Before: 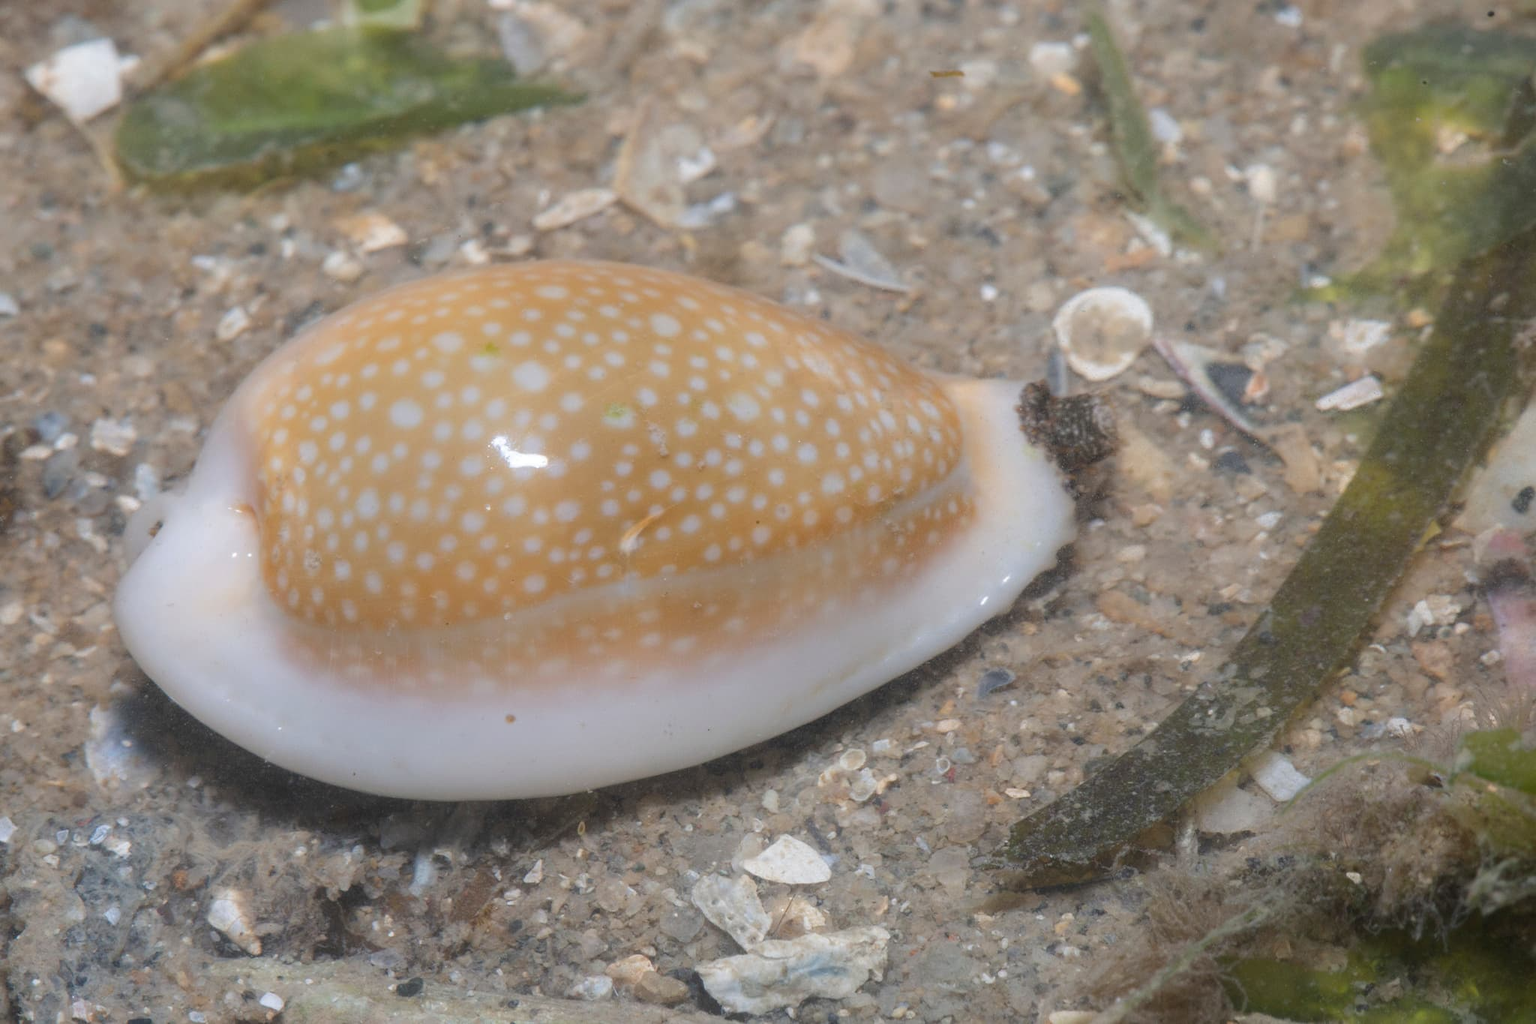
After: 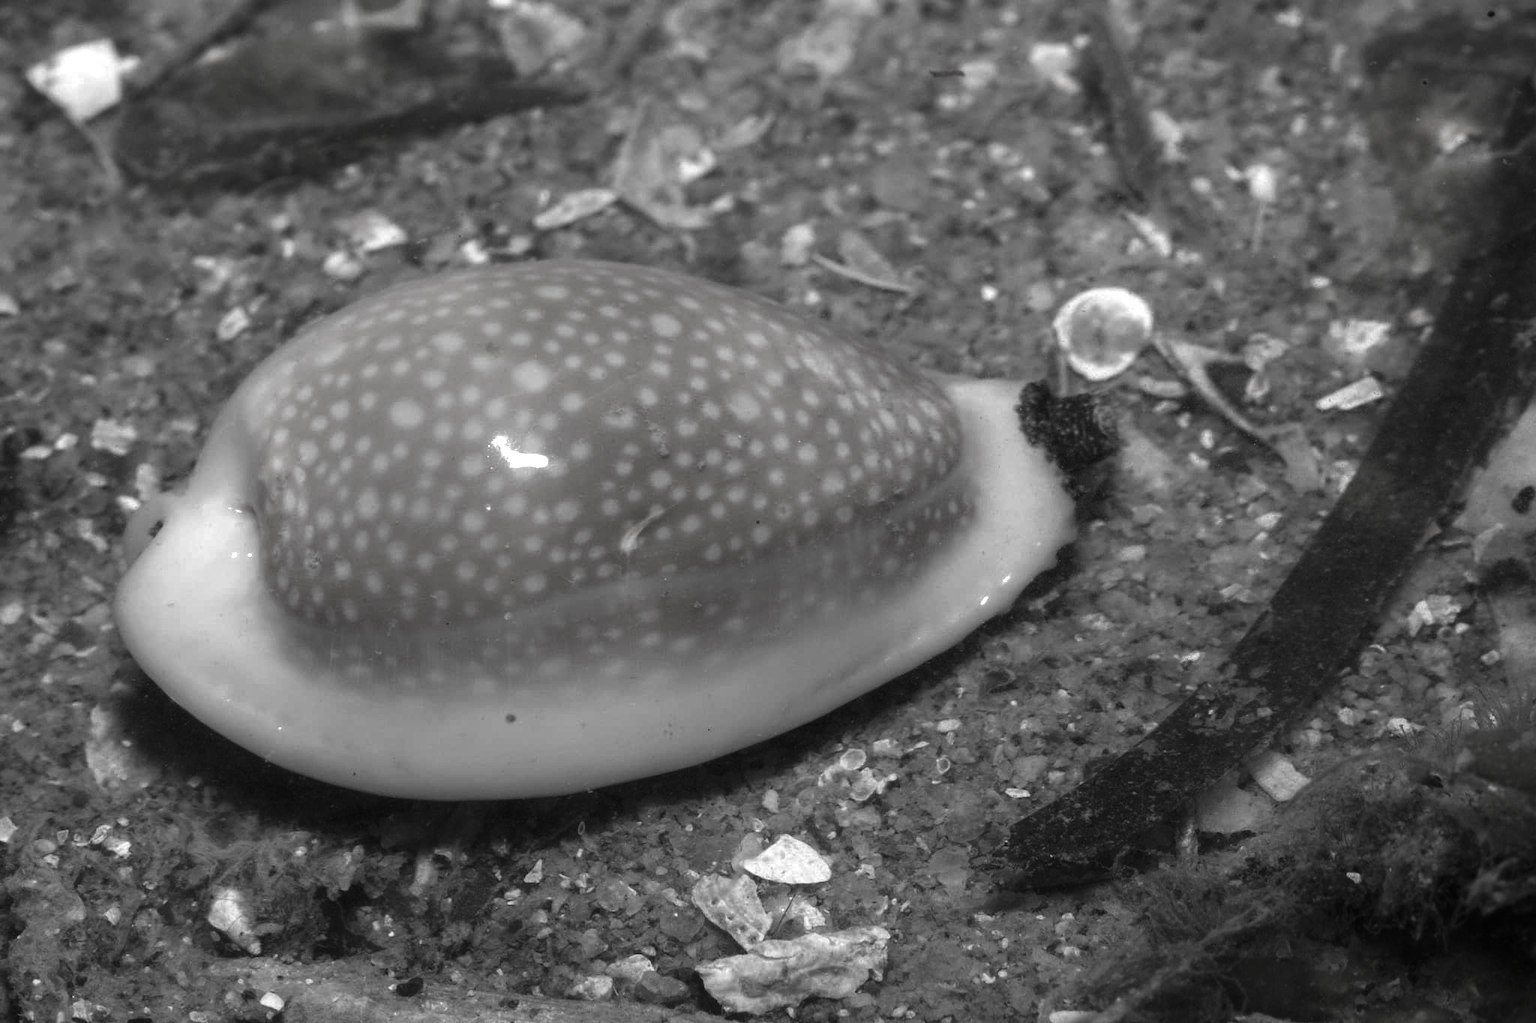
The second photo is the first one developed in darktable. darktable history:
contrast brightness saturation: contrast -0.025, brightness -0.587, saturation -0.98
exposure: black level correction 0, exposure 0.498 EV, compensate exposure bias true, compensate highlight preservation false
local contrast: mode bilateral grid, contrast 16, coarseness 35, detail 105%, midtone range 0.2
